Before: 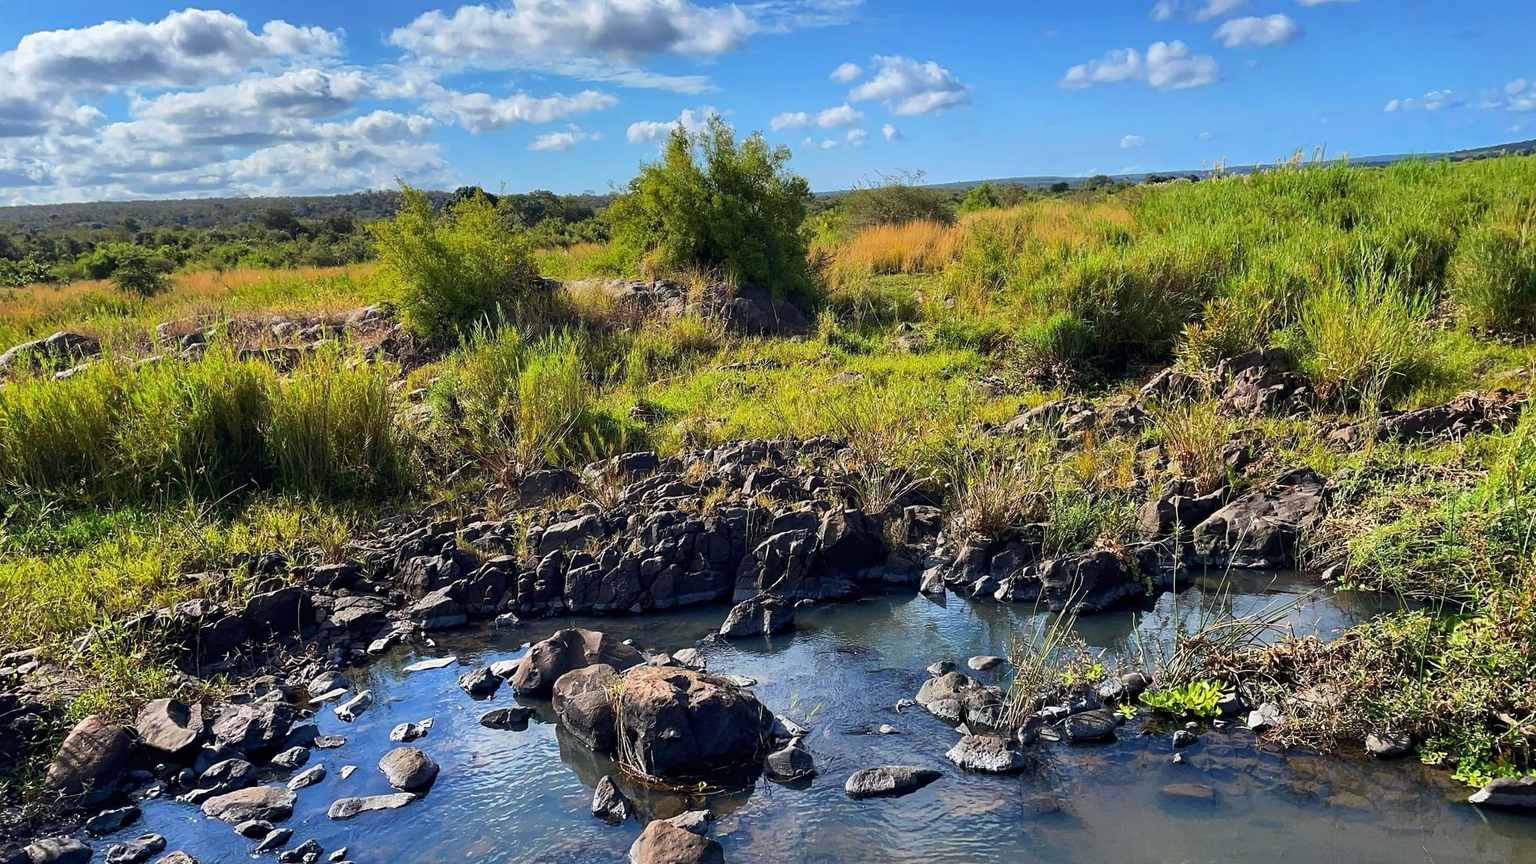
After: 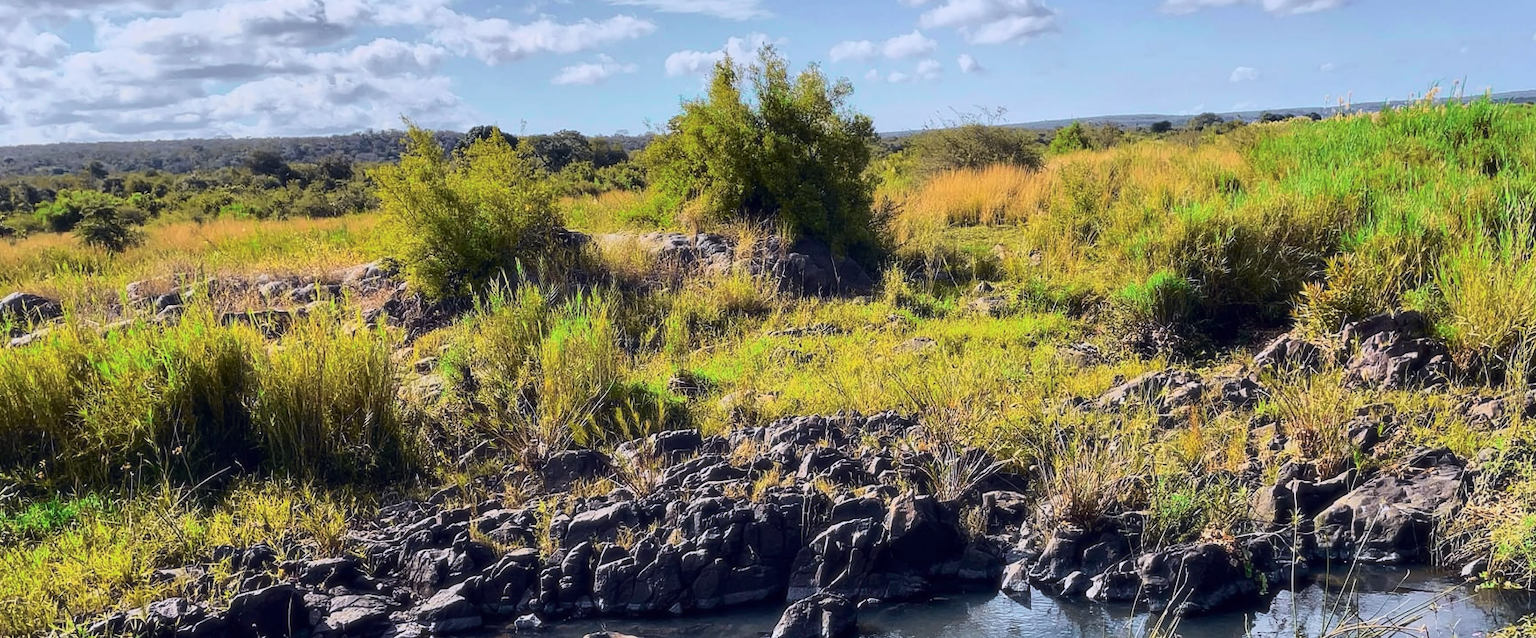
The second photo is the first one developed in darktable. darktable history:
tone curve: curves: ch0 [(0.003, 0.003) (0.104, 0.069) (0.236, 0.218) (0.401, 0.443) (0.495, 0.55) (0.625, 0.67) (0.819, 0.841) (0.96, 0.899)]; ch1 [(0, 0) (0.161, 0.092) (0.37, 0.302) (0.424, 0.402) (0.45, 0.466) (0.495, 0.506) (0.573, 0.571) (0.638, 0.641) (0.751, 0.741) (1, 1)]; ch2 [(0, 0) (0.352, 0.403) (0.466, 0.443) (0.524, 0.501) (0.56, 0.556) (1, 1)], color space Lab, independent channels, preserve colors none
crop: left 3.015%, top 8.969%, right 9.647%, bottom 26.457%
exposure: exposure 0.127 EV, compensate highlight preservation false
soften: size 10%, saturation 50%, brightness 0.2 EV, mix 10%
